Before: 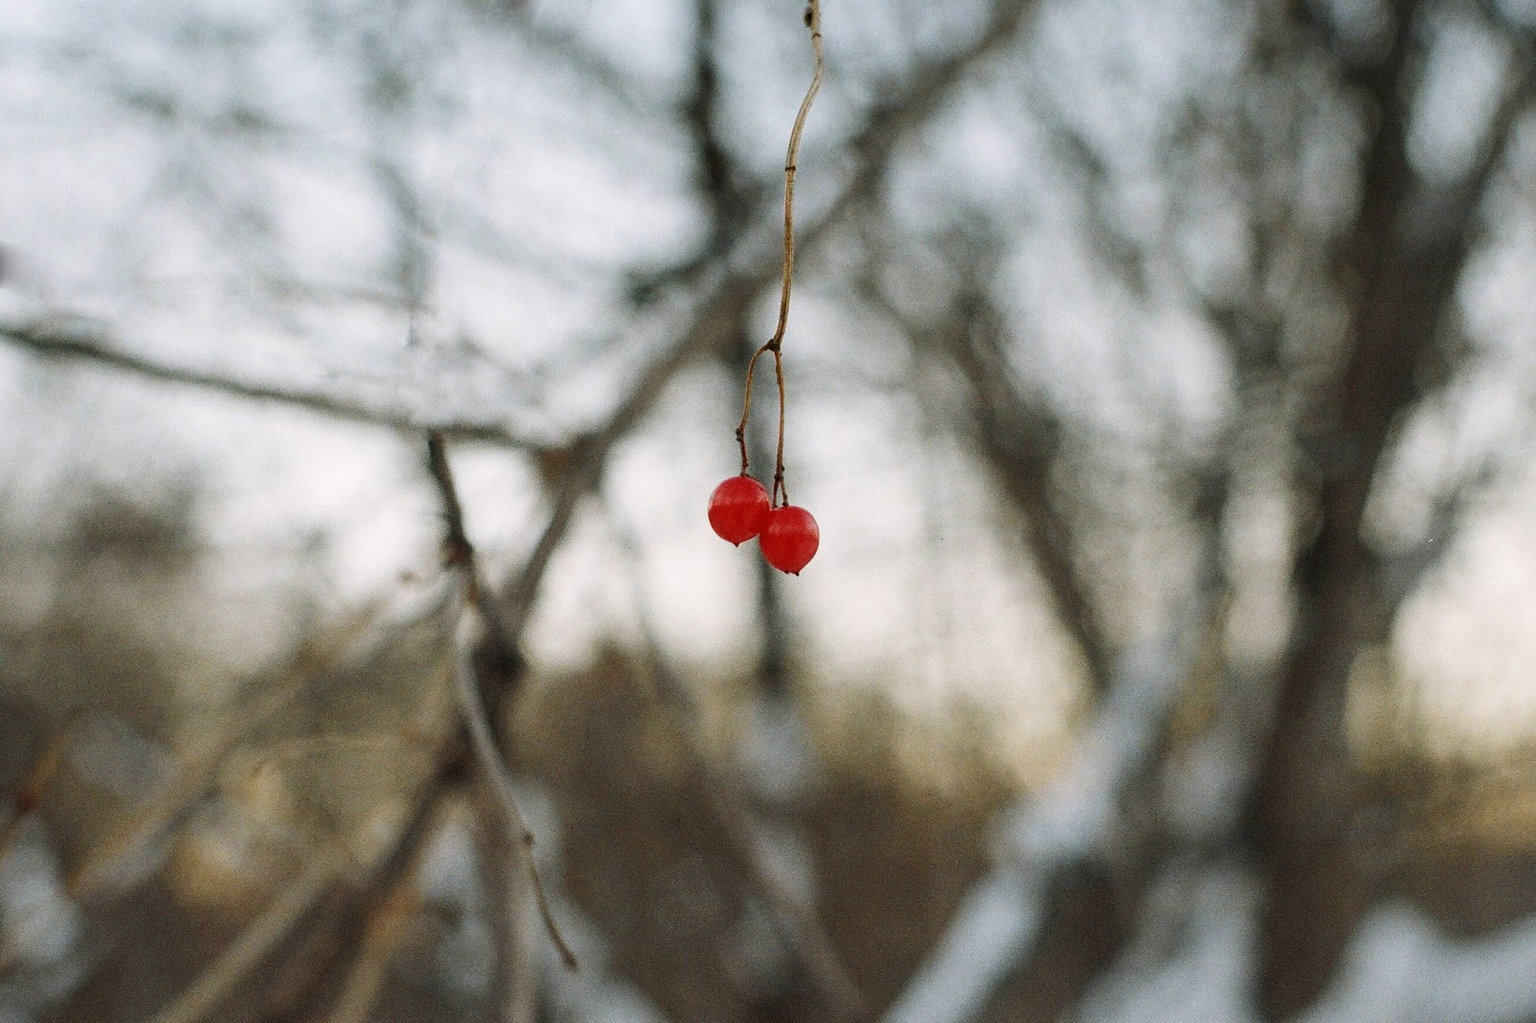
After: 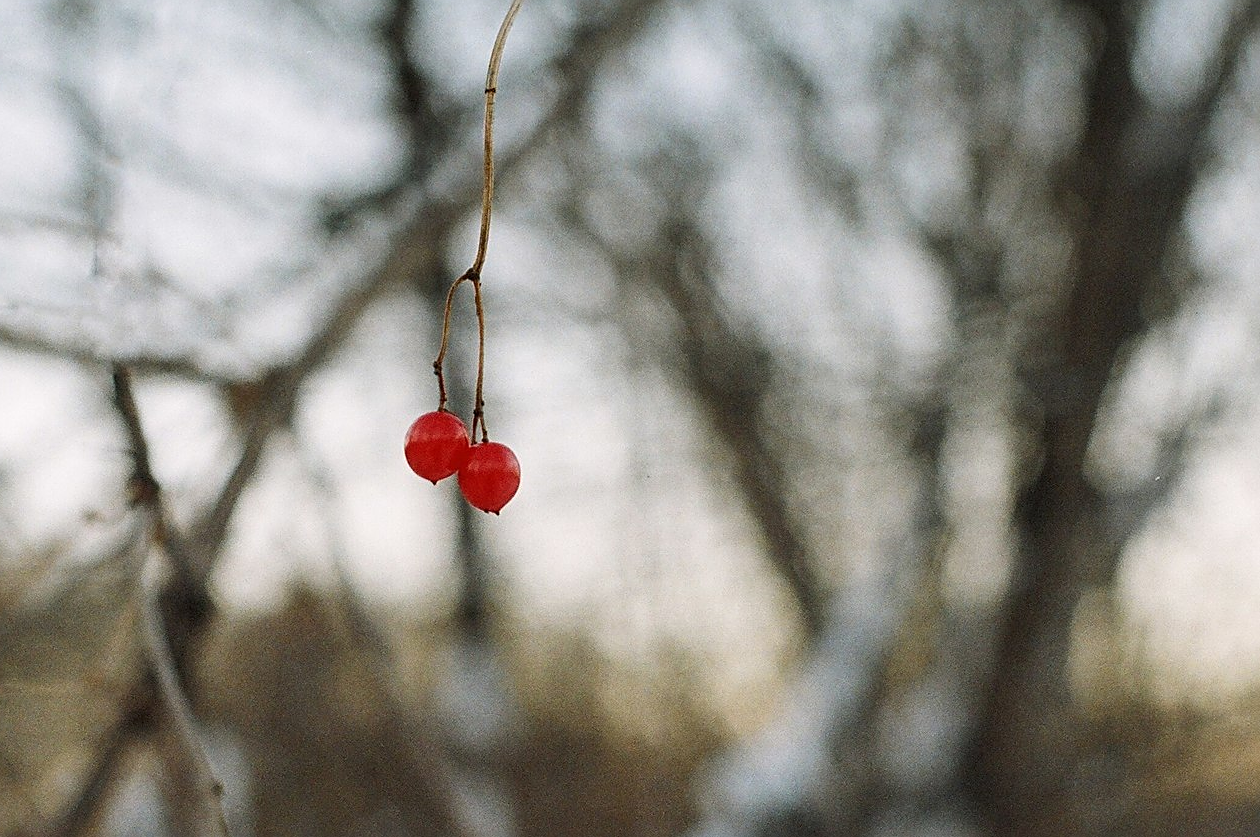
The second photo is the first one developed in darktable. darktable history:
crop and rotate: left 20.853%, top 8.063%, right 0.354%, bottom 13.327%
sharpen: on, module defaults
